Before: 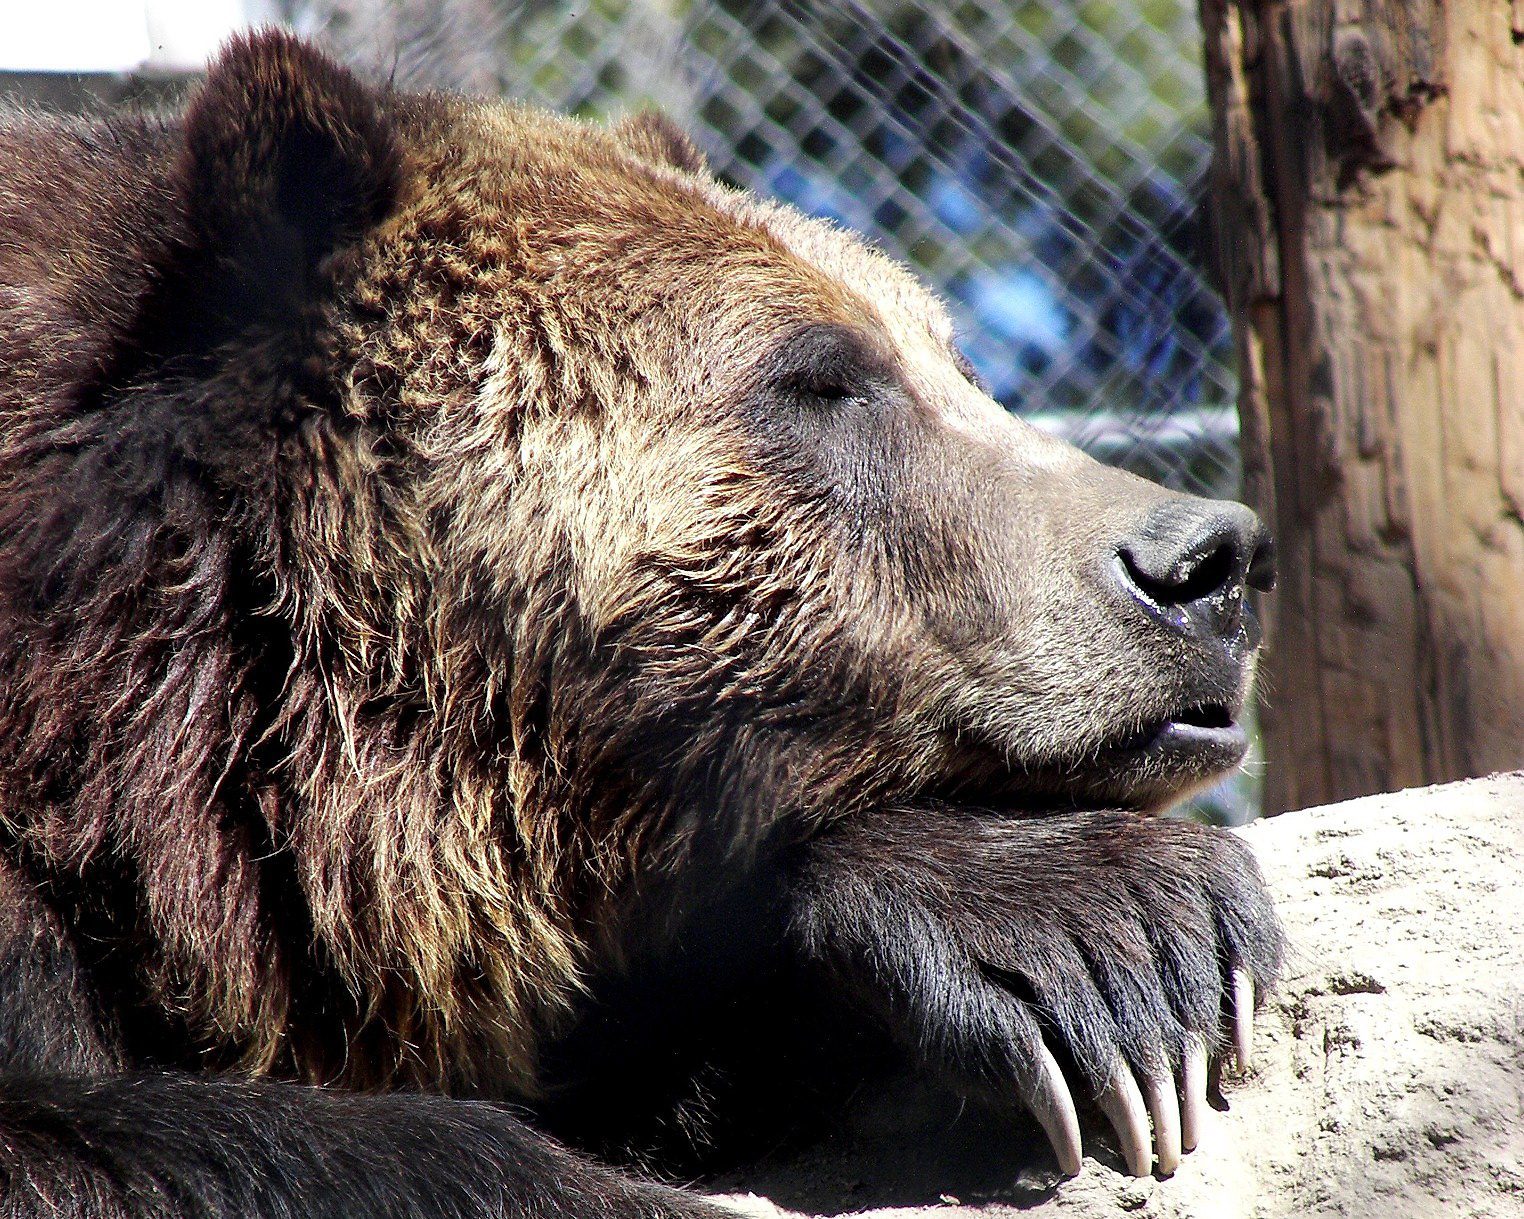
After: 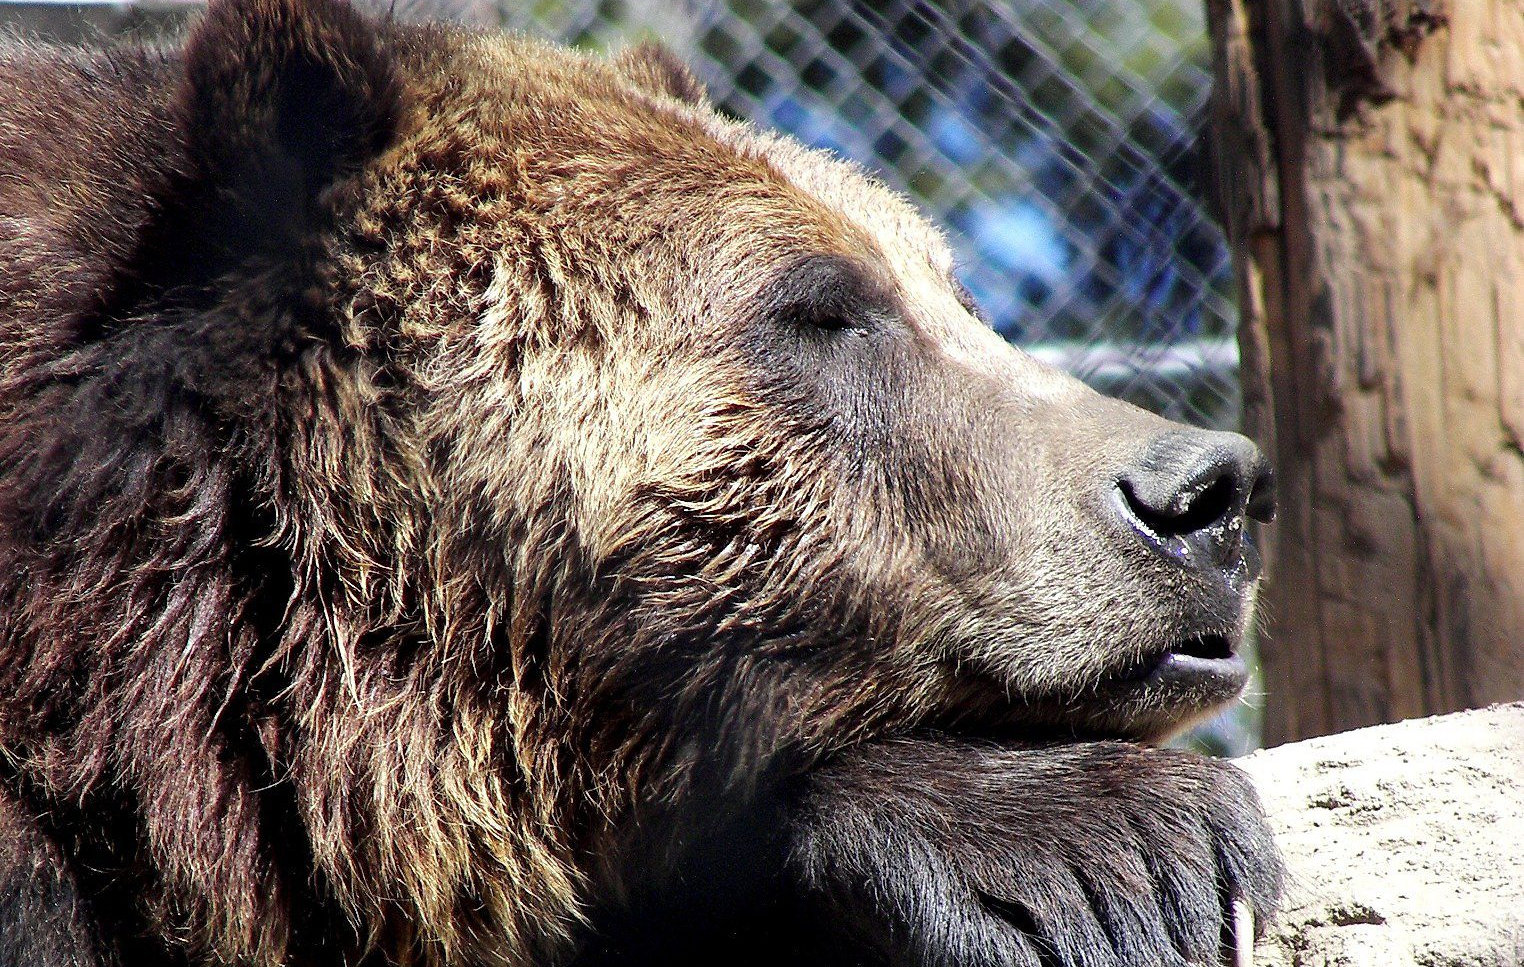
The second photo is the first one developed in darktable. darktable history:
crop and rotate: top 5.667%, bottom 14.937%
shadows and highlights: shadows 20.55, highlights -20.99, soften with gaussian
